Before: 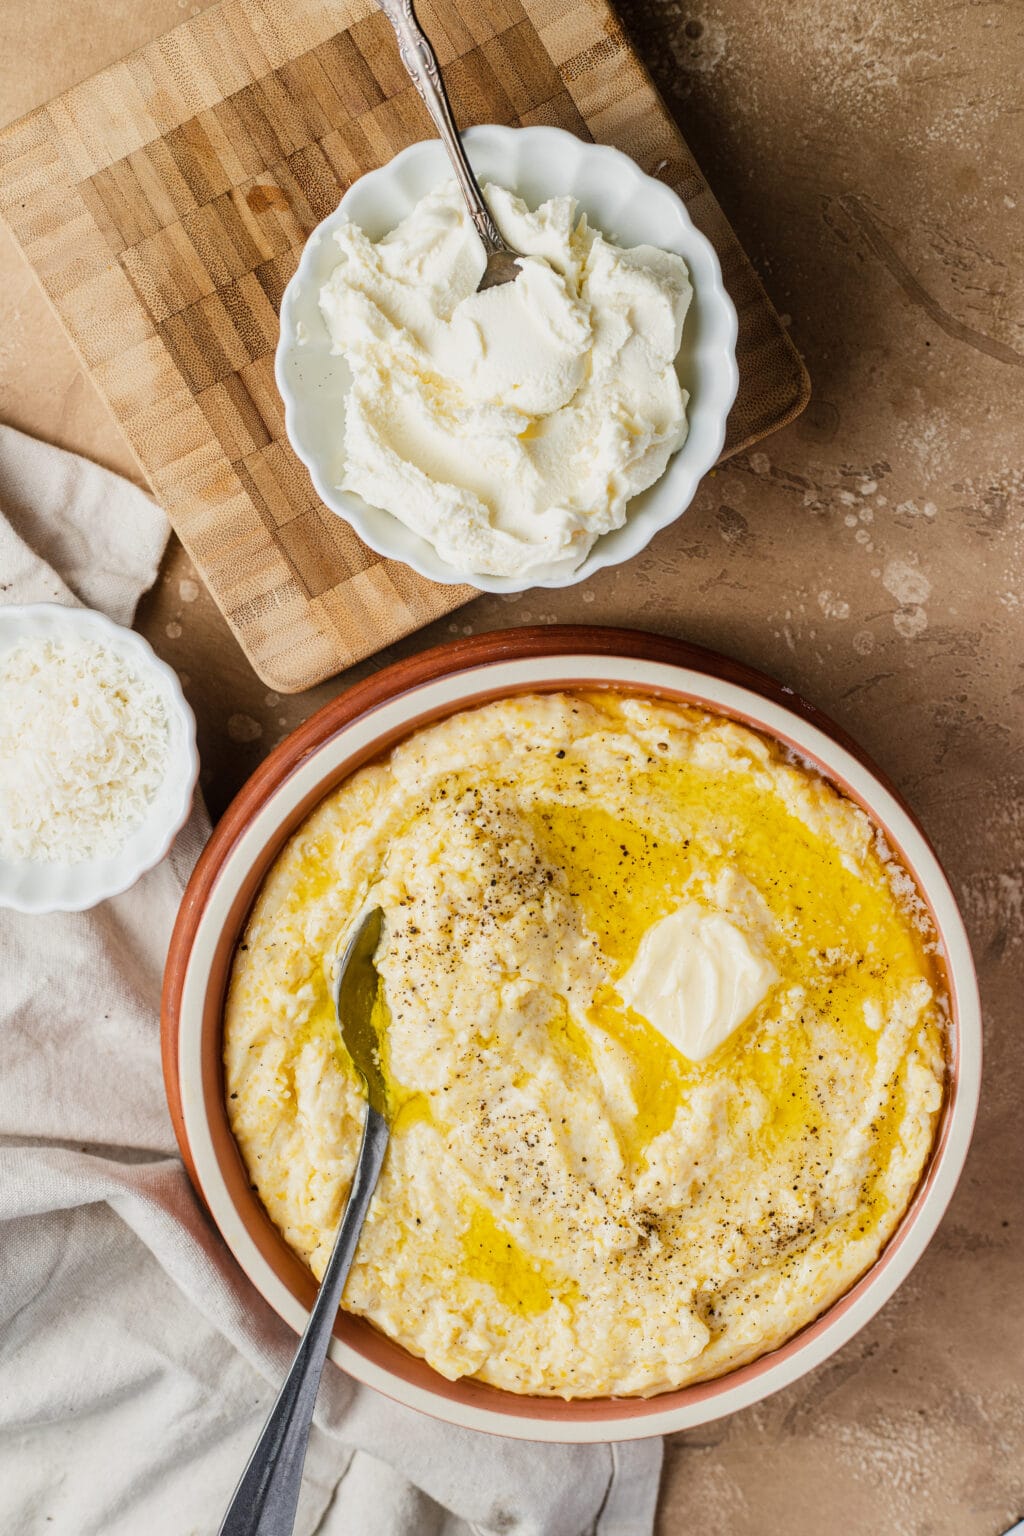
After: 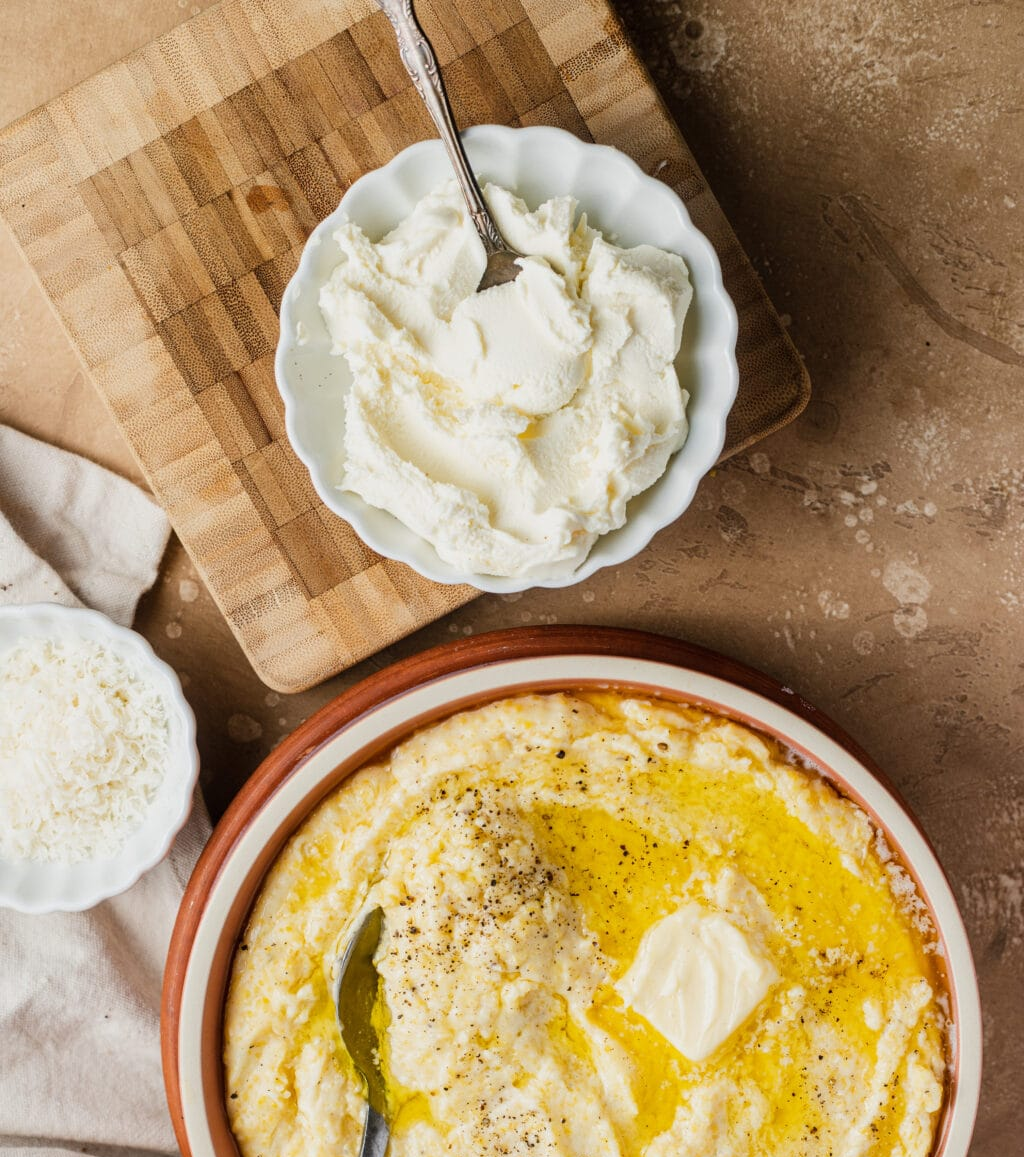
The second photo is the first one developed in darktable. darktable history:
crop: bottom 24.62%
